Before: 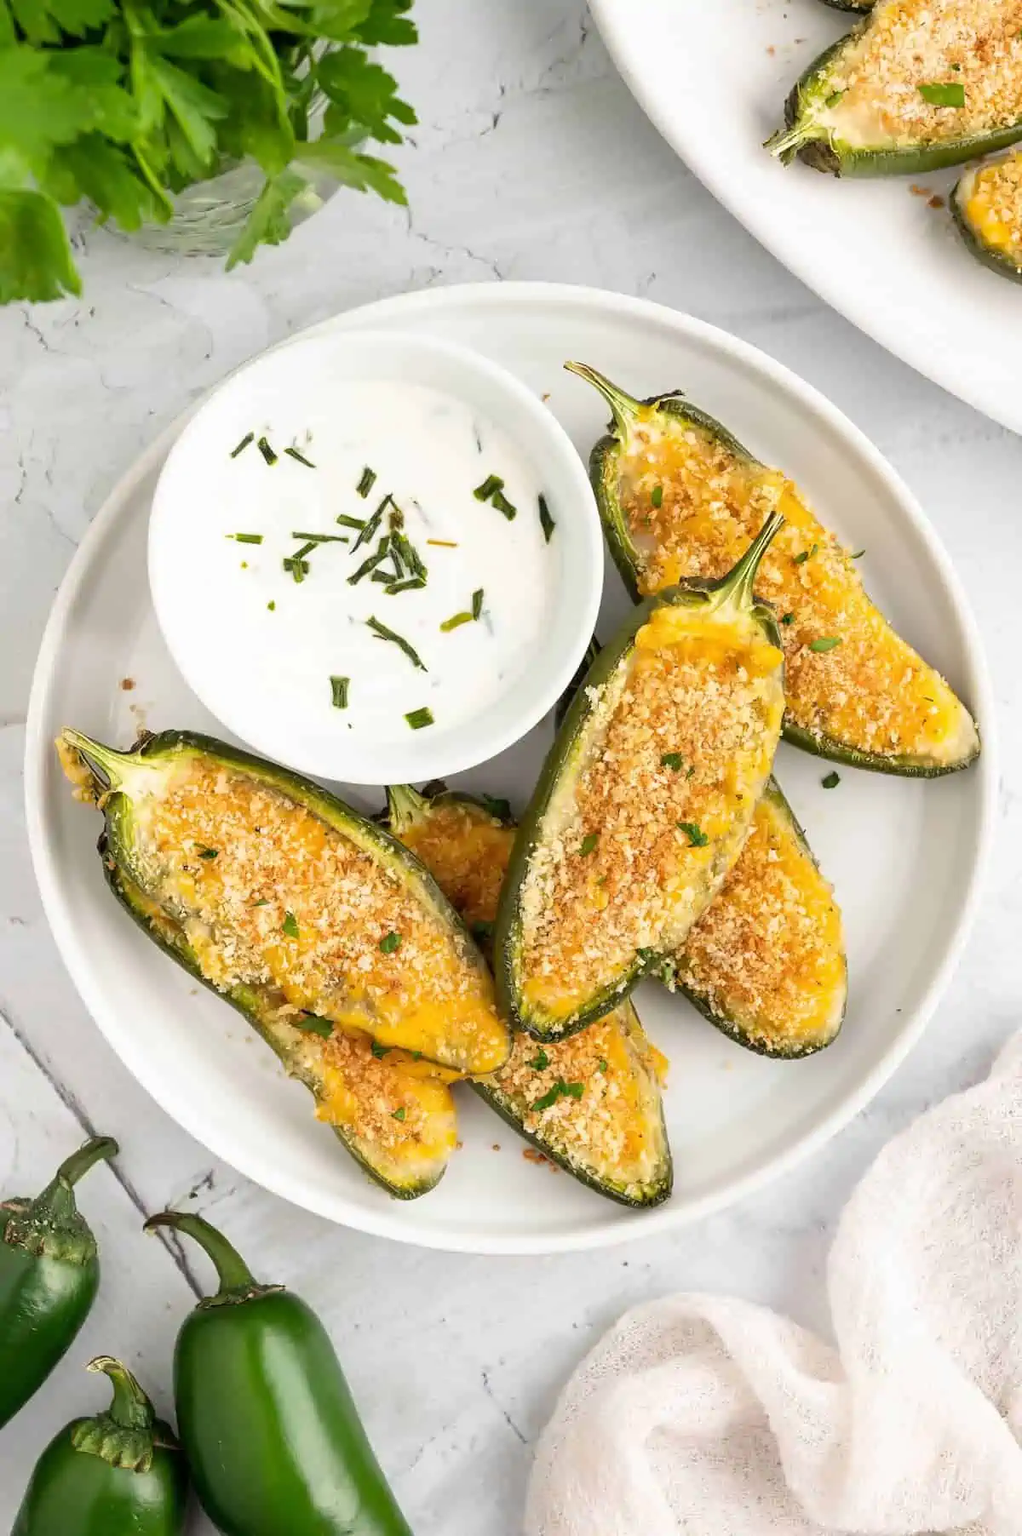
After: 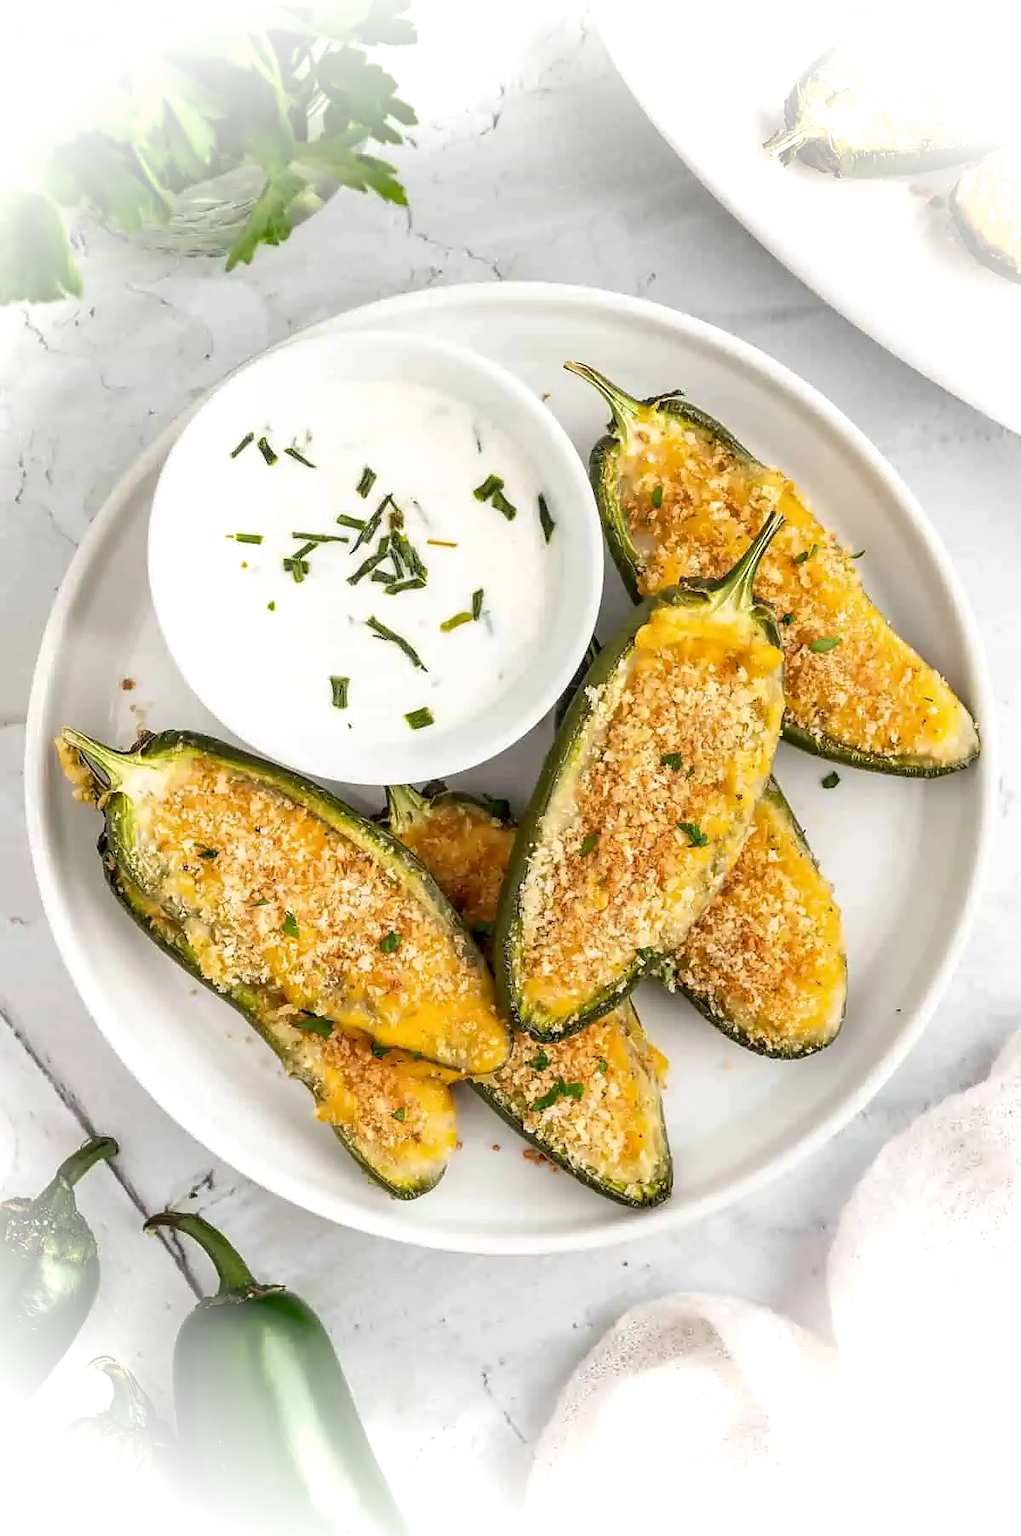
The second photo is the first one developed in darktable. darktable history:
sharpen: radius 1.464, amount 0.399, threshold 1.595
vignetting: fall-off start 77.06%, fall-off radius 28.55%, brightness 0.99, saturation -0.494, width/height ratio 0.971, unbound false
local contrast: on, module defaults
